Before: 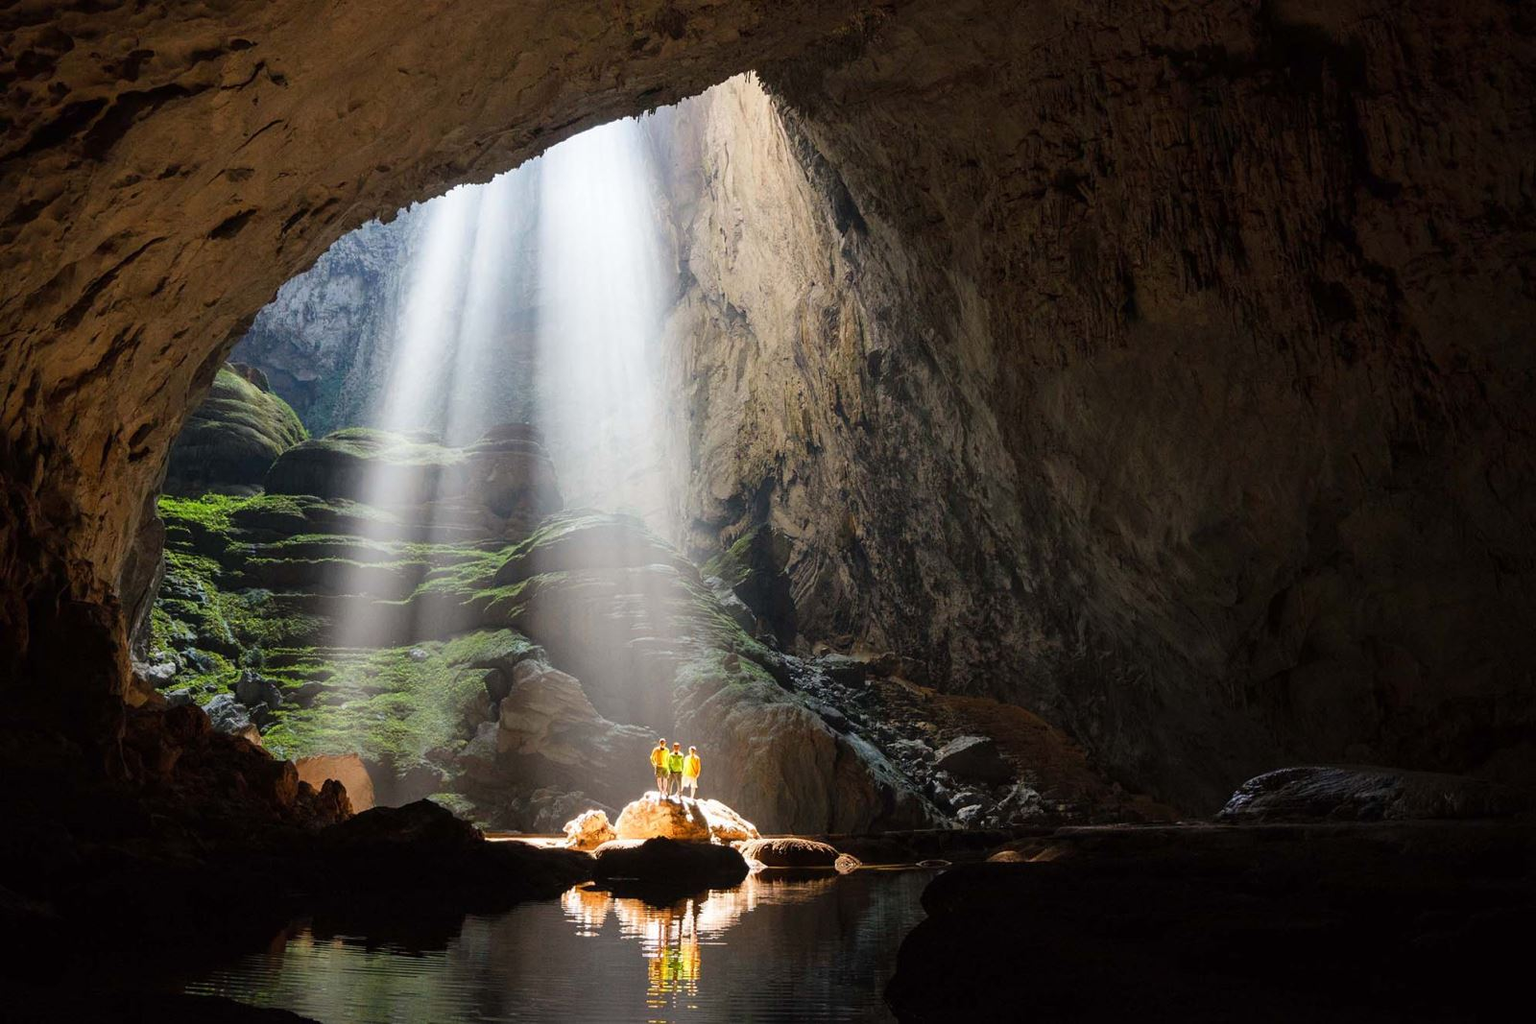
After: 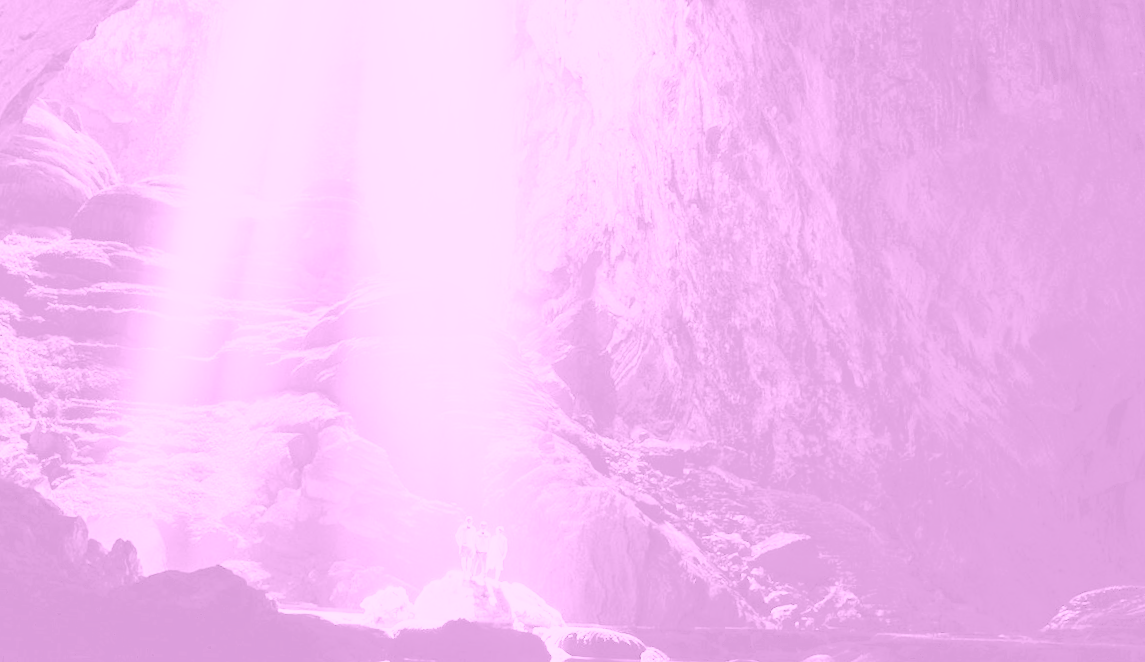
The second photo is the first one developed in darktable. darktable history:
tone curve: curves: ch0 [(0, 0) (0.003, 0.195) (0.011, 0.161) (0.025, 0.21) (0.044, 0.24) (0.069, 0.254) (0.1, 0.283) (0.136, 0.347) (0.177, 0.412) (0.224, 0.455) (0.277, 0.531) (0.335, 0.606) (0.399, 0.679) (0.468, 0.748) (0.543, 0.814) (0.623, 0.876) (0.709, 0.927) (0.801, 0.949) (0.898, 0.962) (1, 1)], preserve colors none
colorize: hue 331.2°, saturation 69%, source mix 30.28%, lightness 69.02%, version 1
crop and rotate: angle -3.37°, left 9.79%, top 20.73%, right 12.42%, bottom 11.82%
